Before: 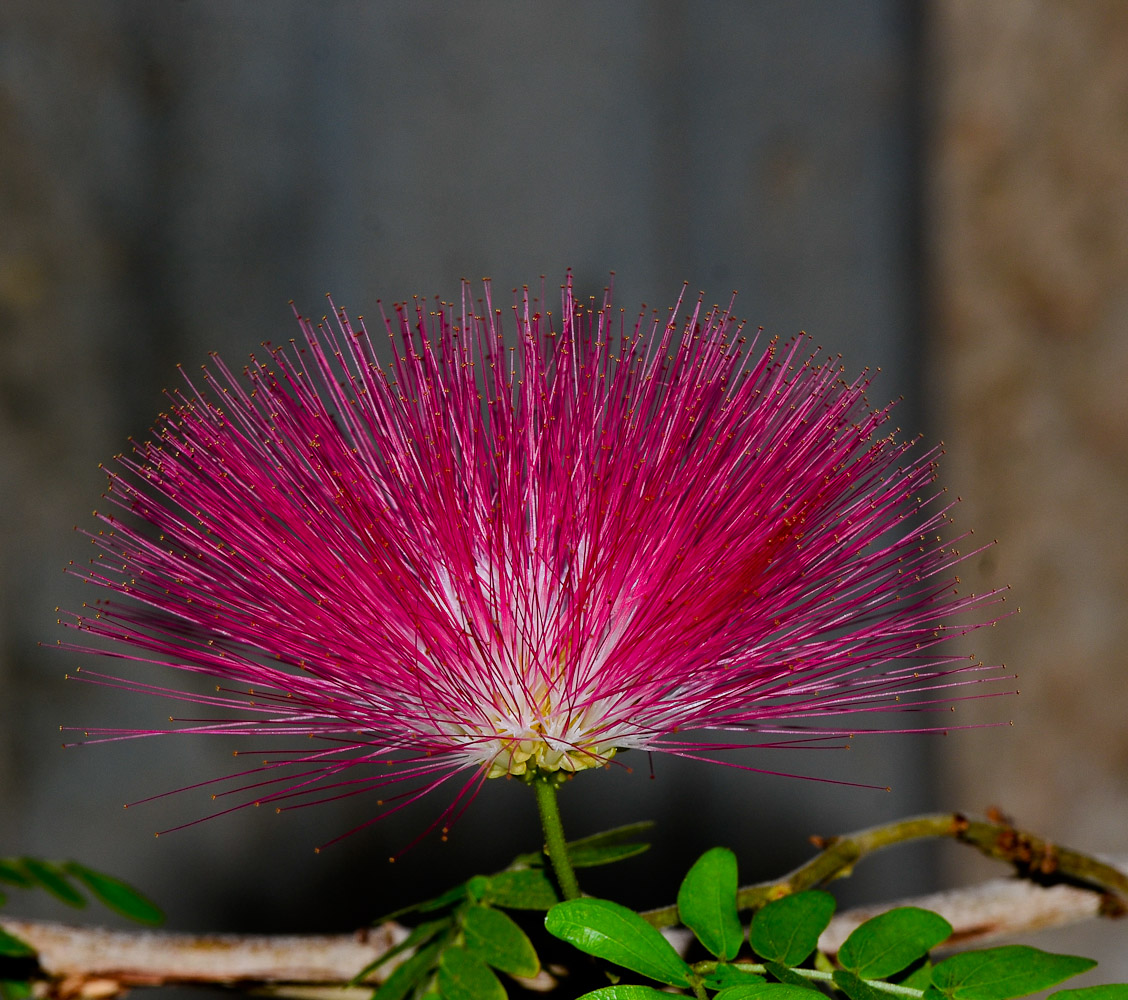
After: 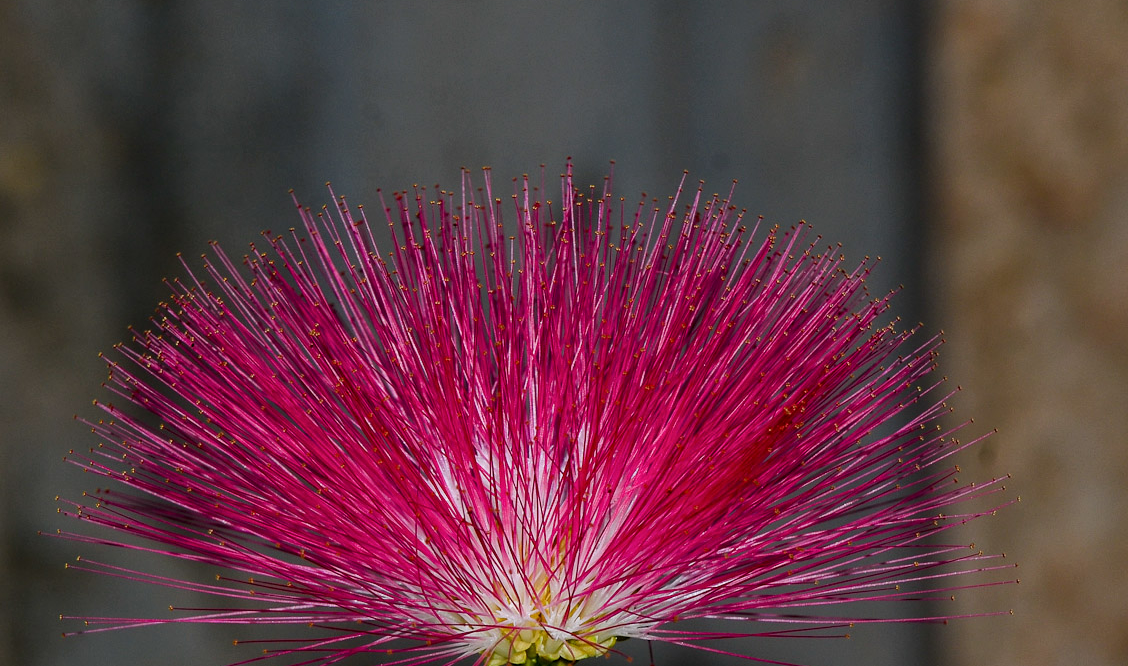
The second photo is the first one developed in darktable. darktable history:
crop: top 11.185%, bottom 22.136%
local contrast: highlights 101%, shadows 99%, detail 119%, midtone range 0.2
